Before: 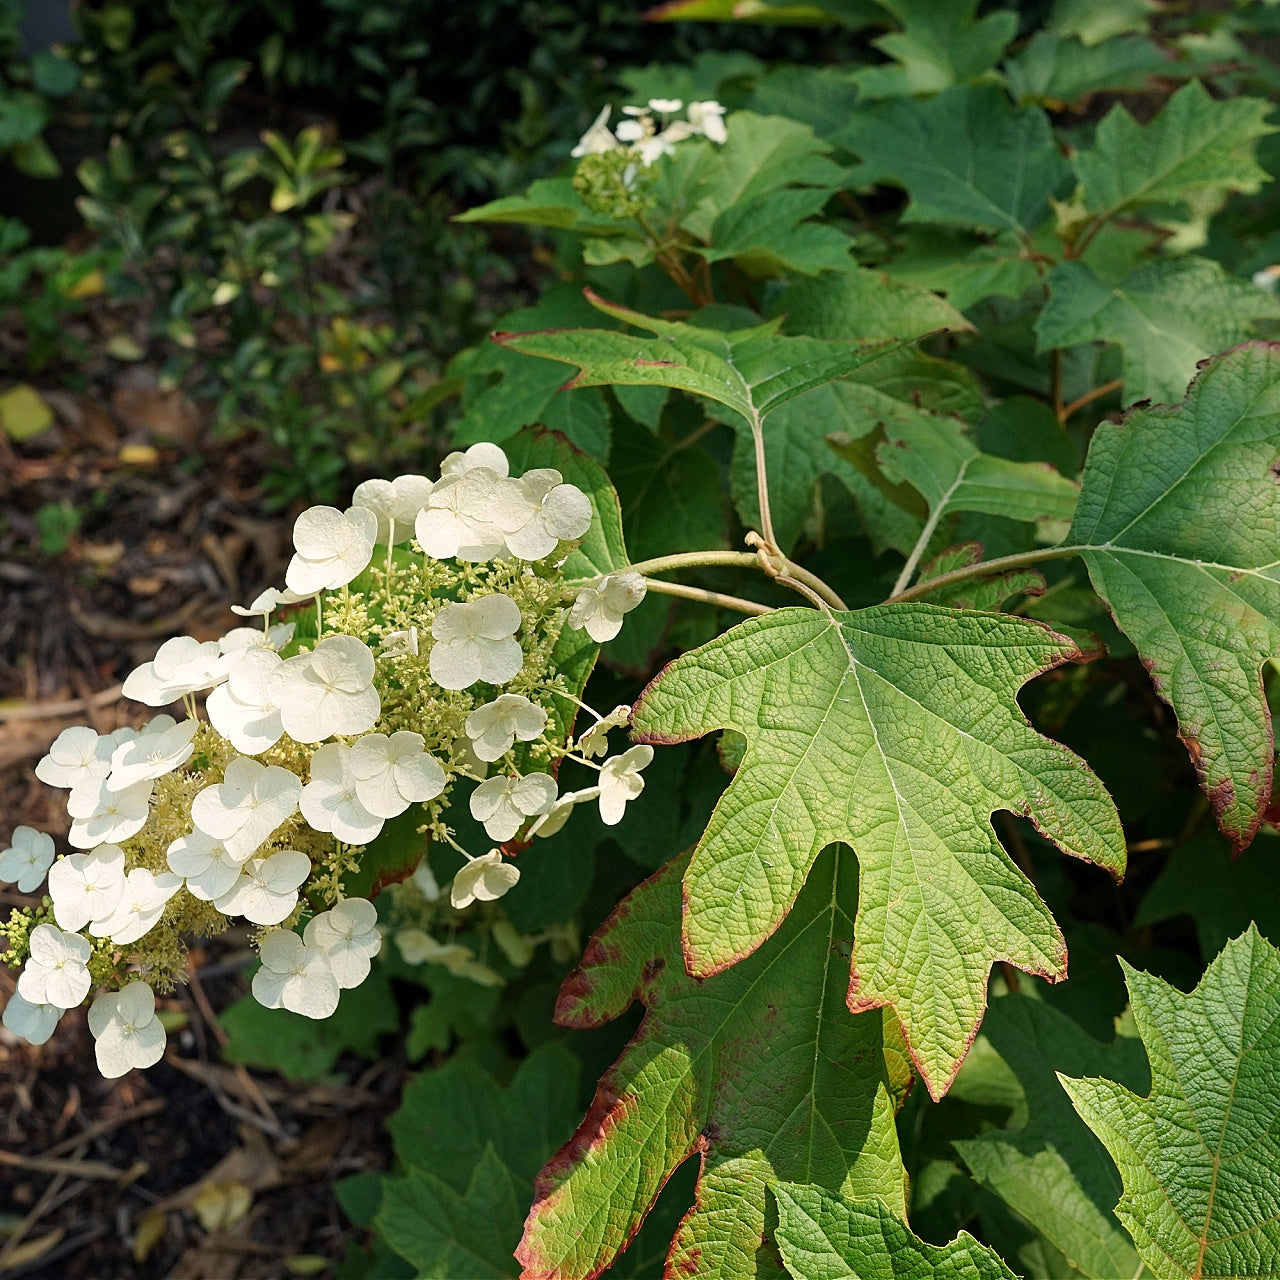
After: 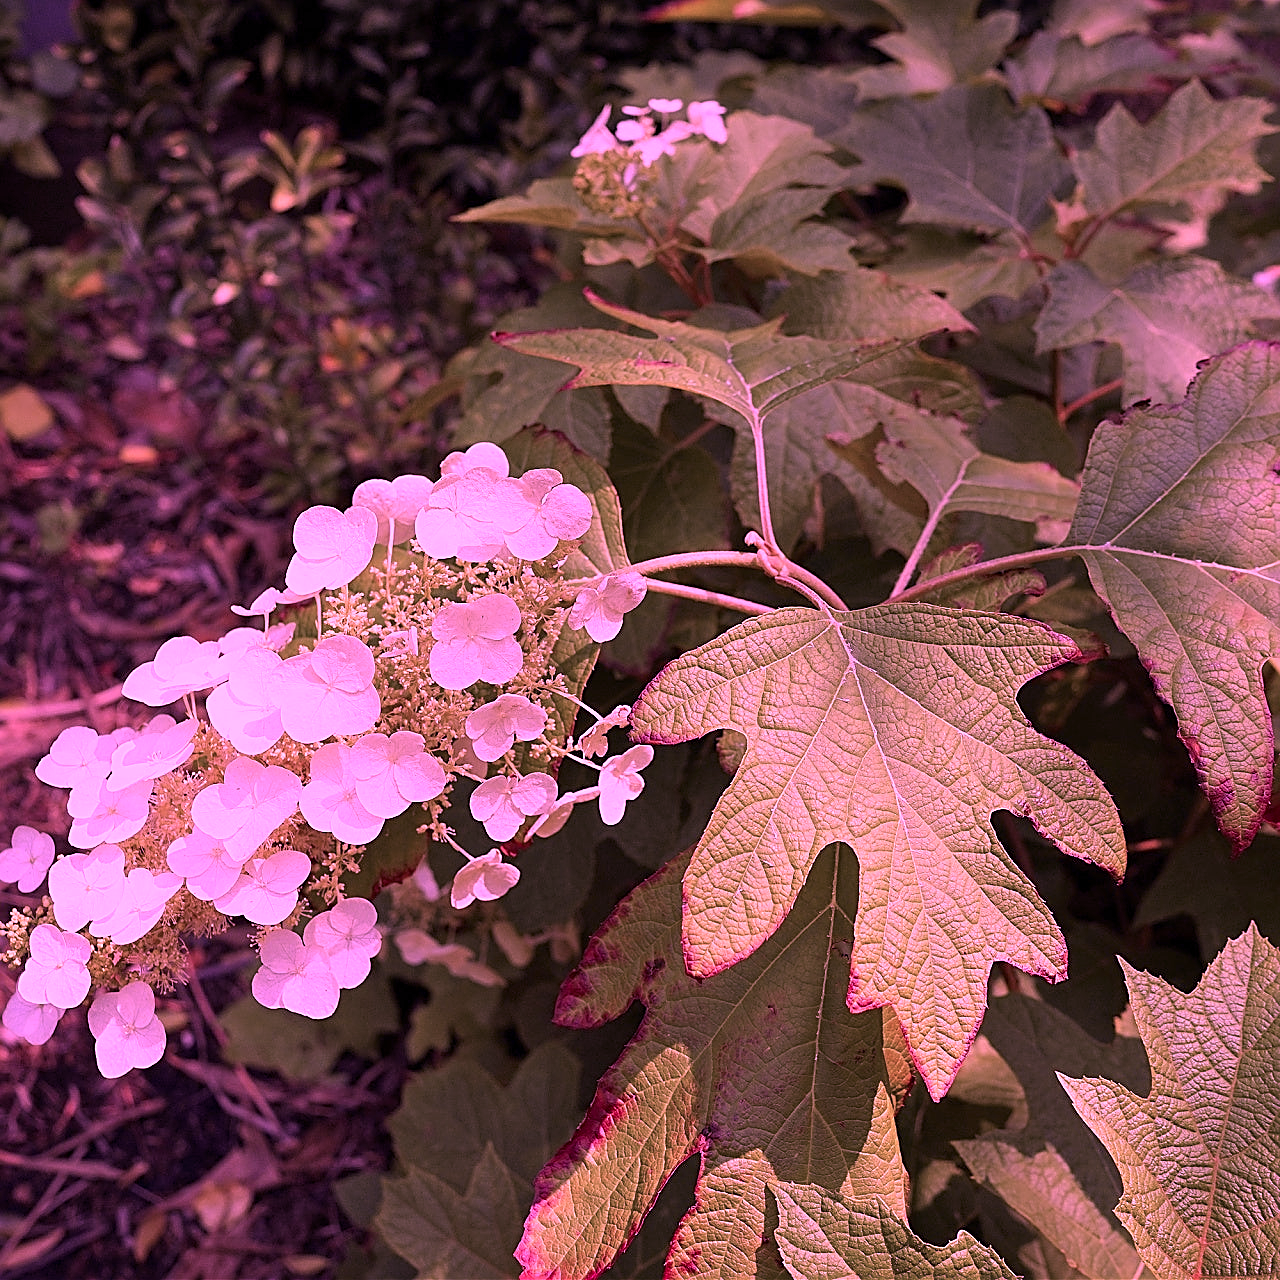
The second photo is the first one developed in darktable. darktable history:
sharpen: on, module defaults
color calibration: illuminant custom, x 0.262, y 0.52, temperature 7008.43 K
